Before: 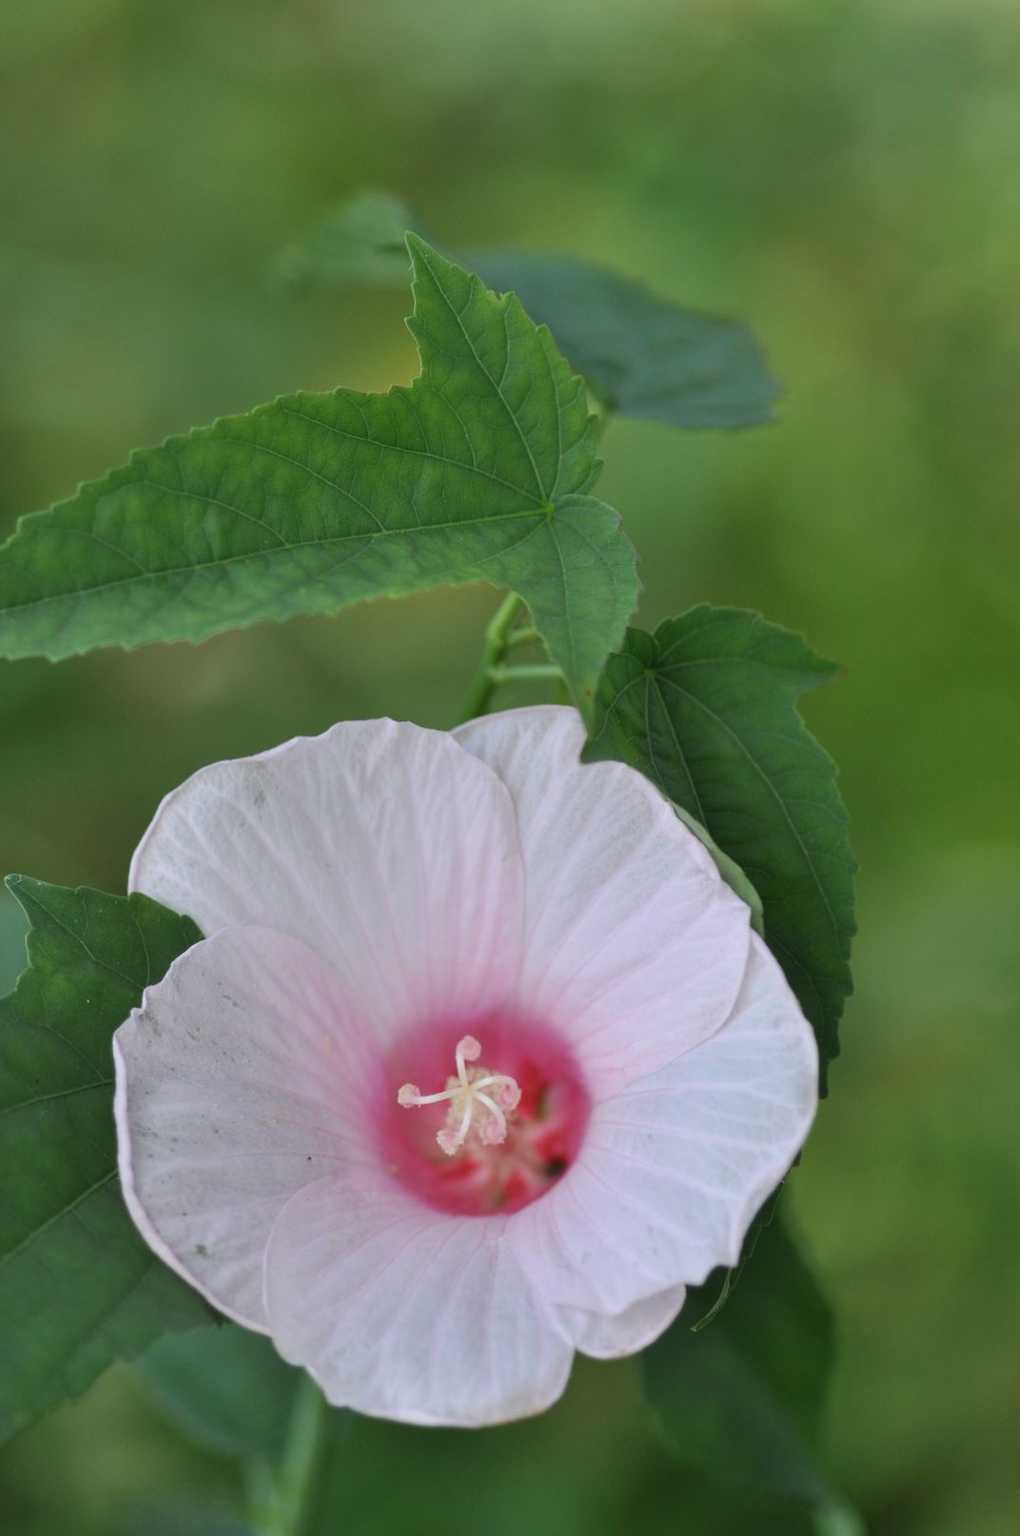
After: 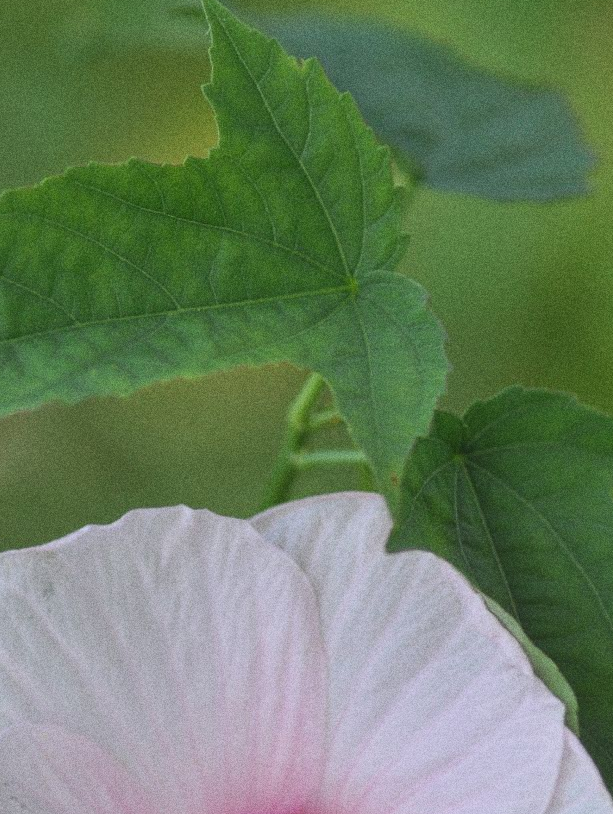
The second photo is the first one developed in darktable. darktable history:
grain: coarseness 11.82 ISO, strength 36.67%, mid-tones bias 74.17%
crop: left 20.932%, top 15.471%, right 21.848%, bottom 34.081%
local contrast: highlights 48%, shadows 0%, detail 100%
